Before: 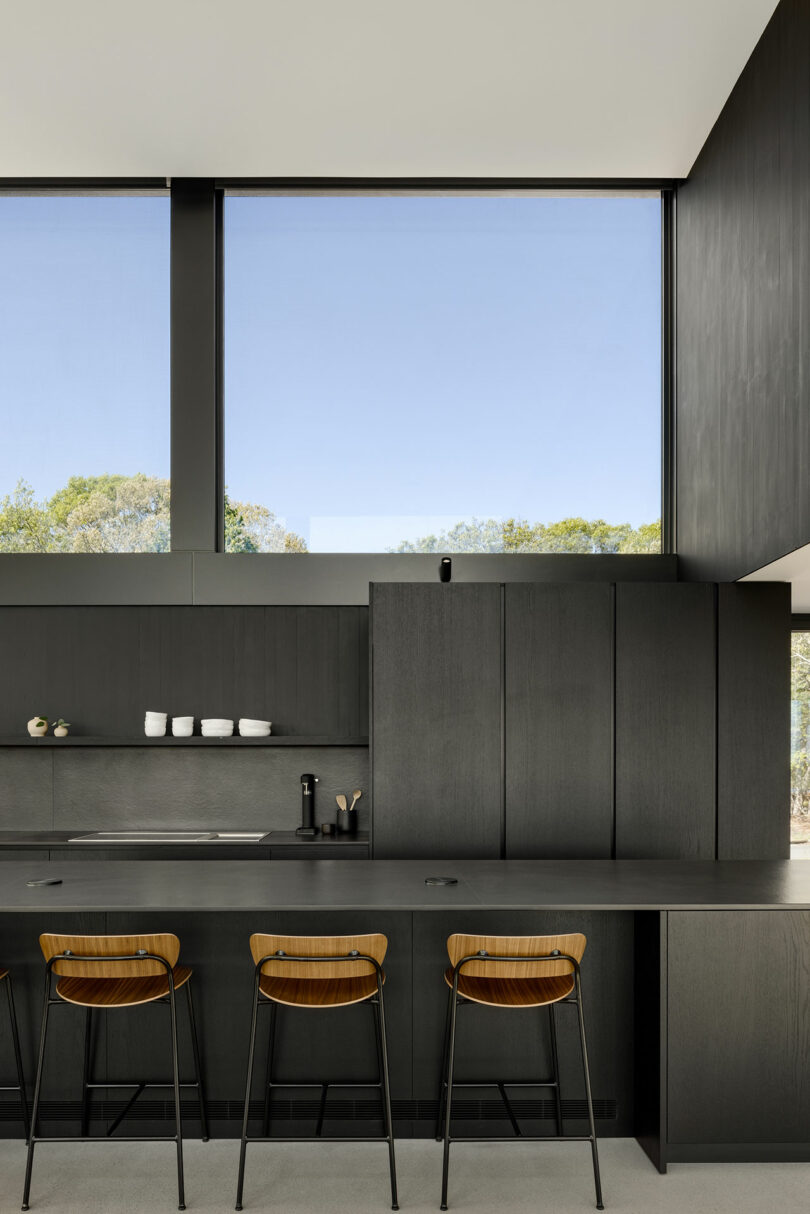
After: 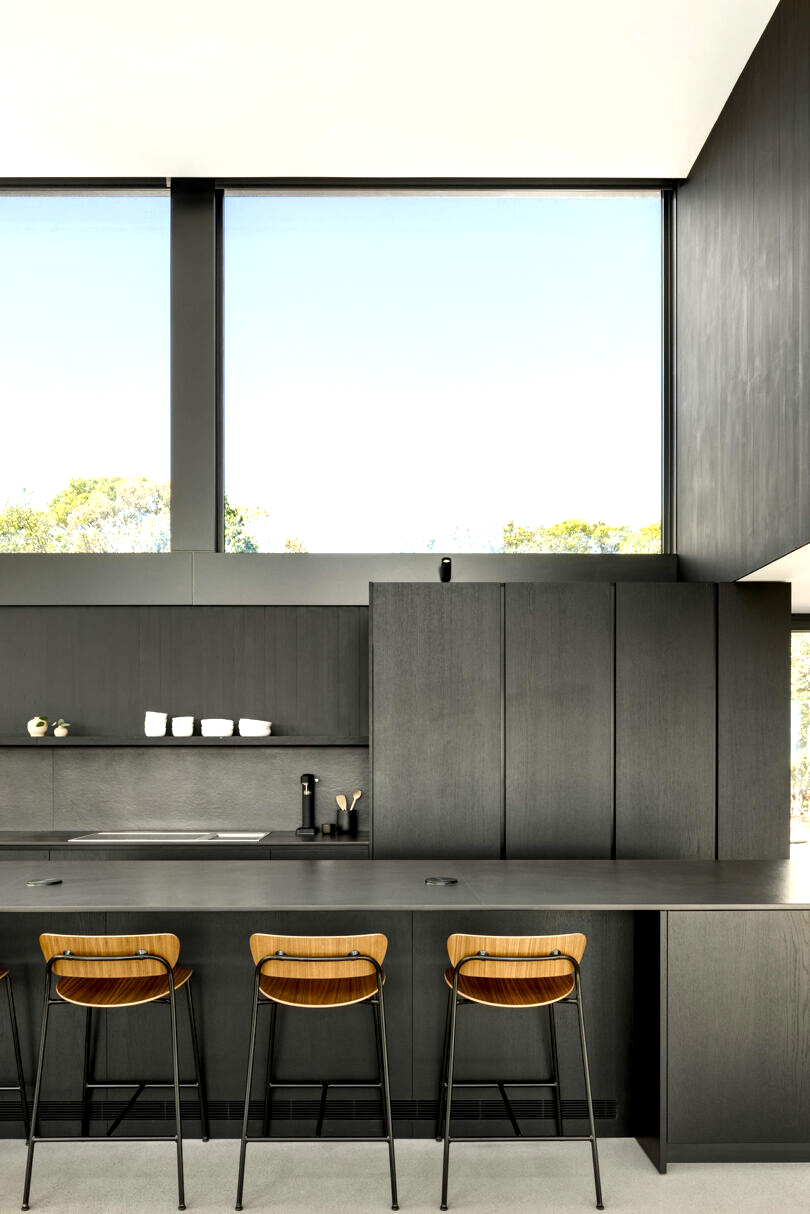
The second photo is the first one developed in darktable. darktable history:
white balance: emerald 1
exposure: black level correction 0.001, exposure 1 EV, compensate highlight preservation false
local contrast: mode bilateral grid, contrast 20, coarseness 50, detail 120%, midtone range 0.2
